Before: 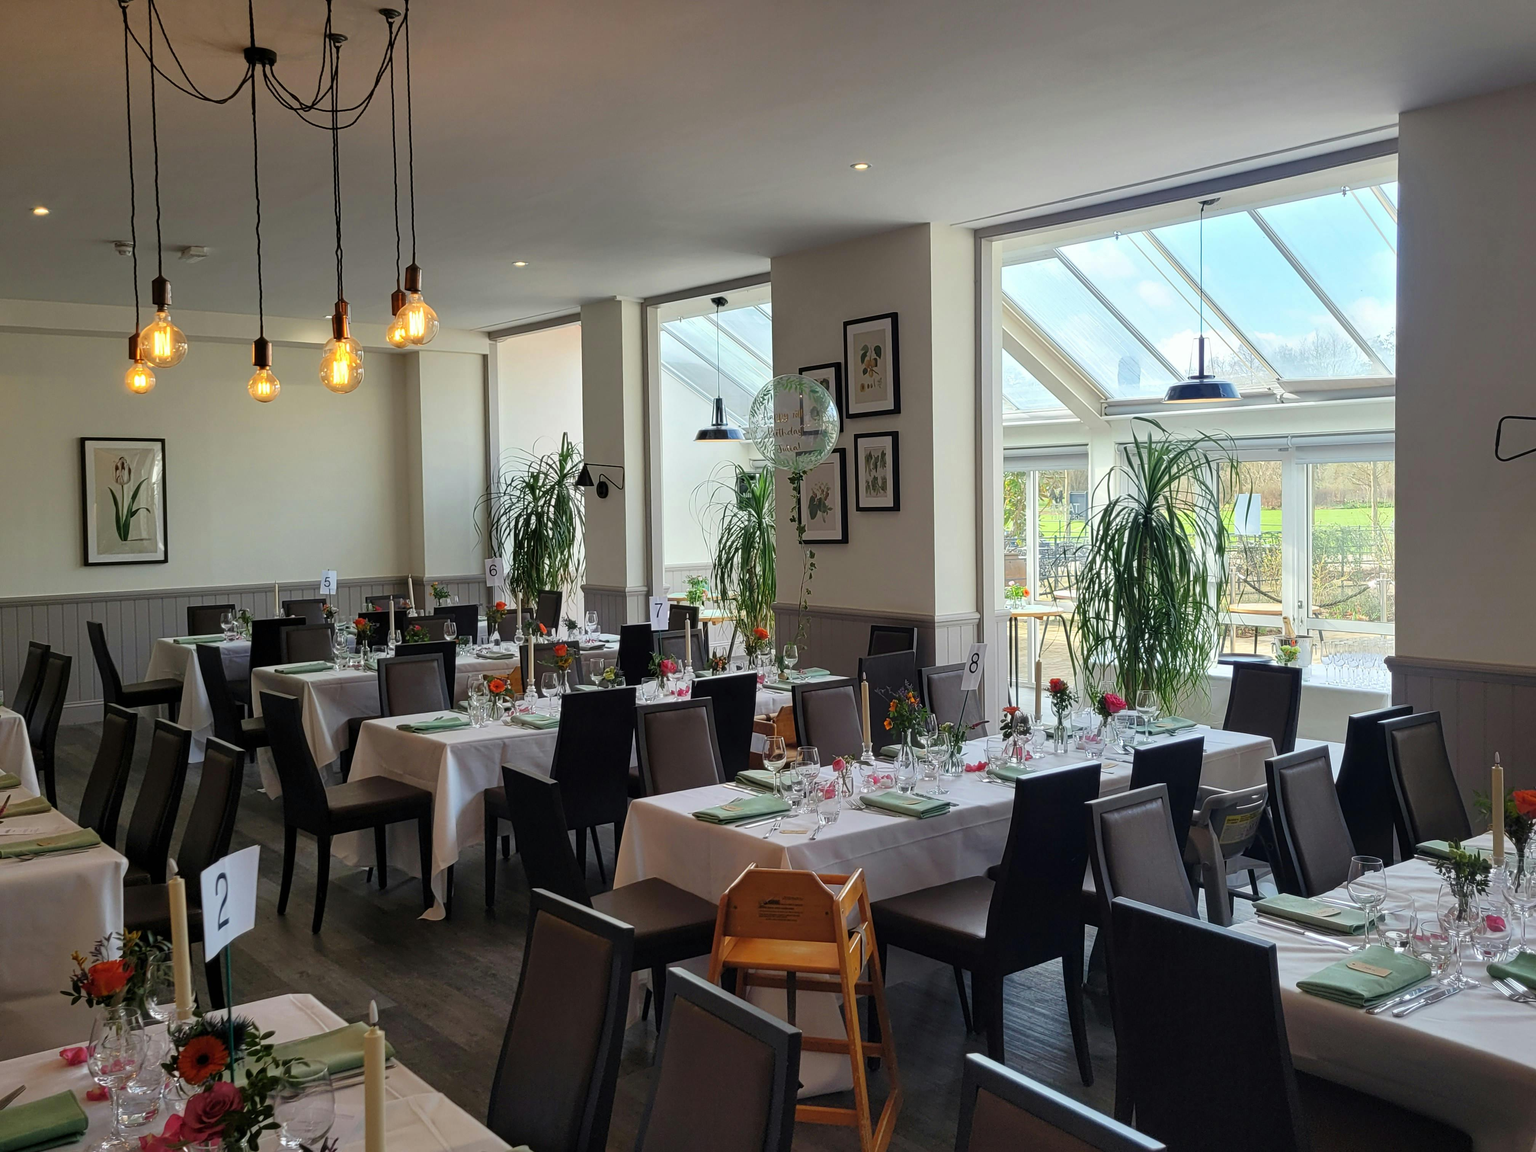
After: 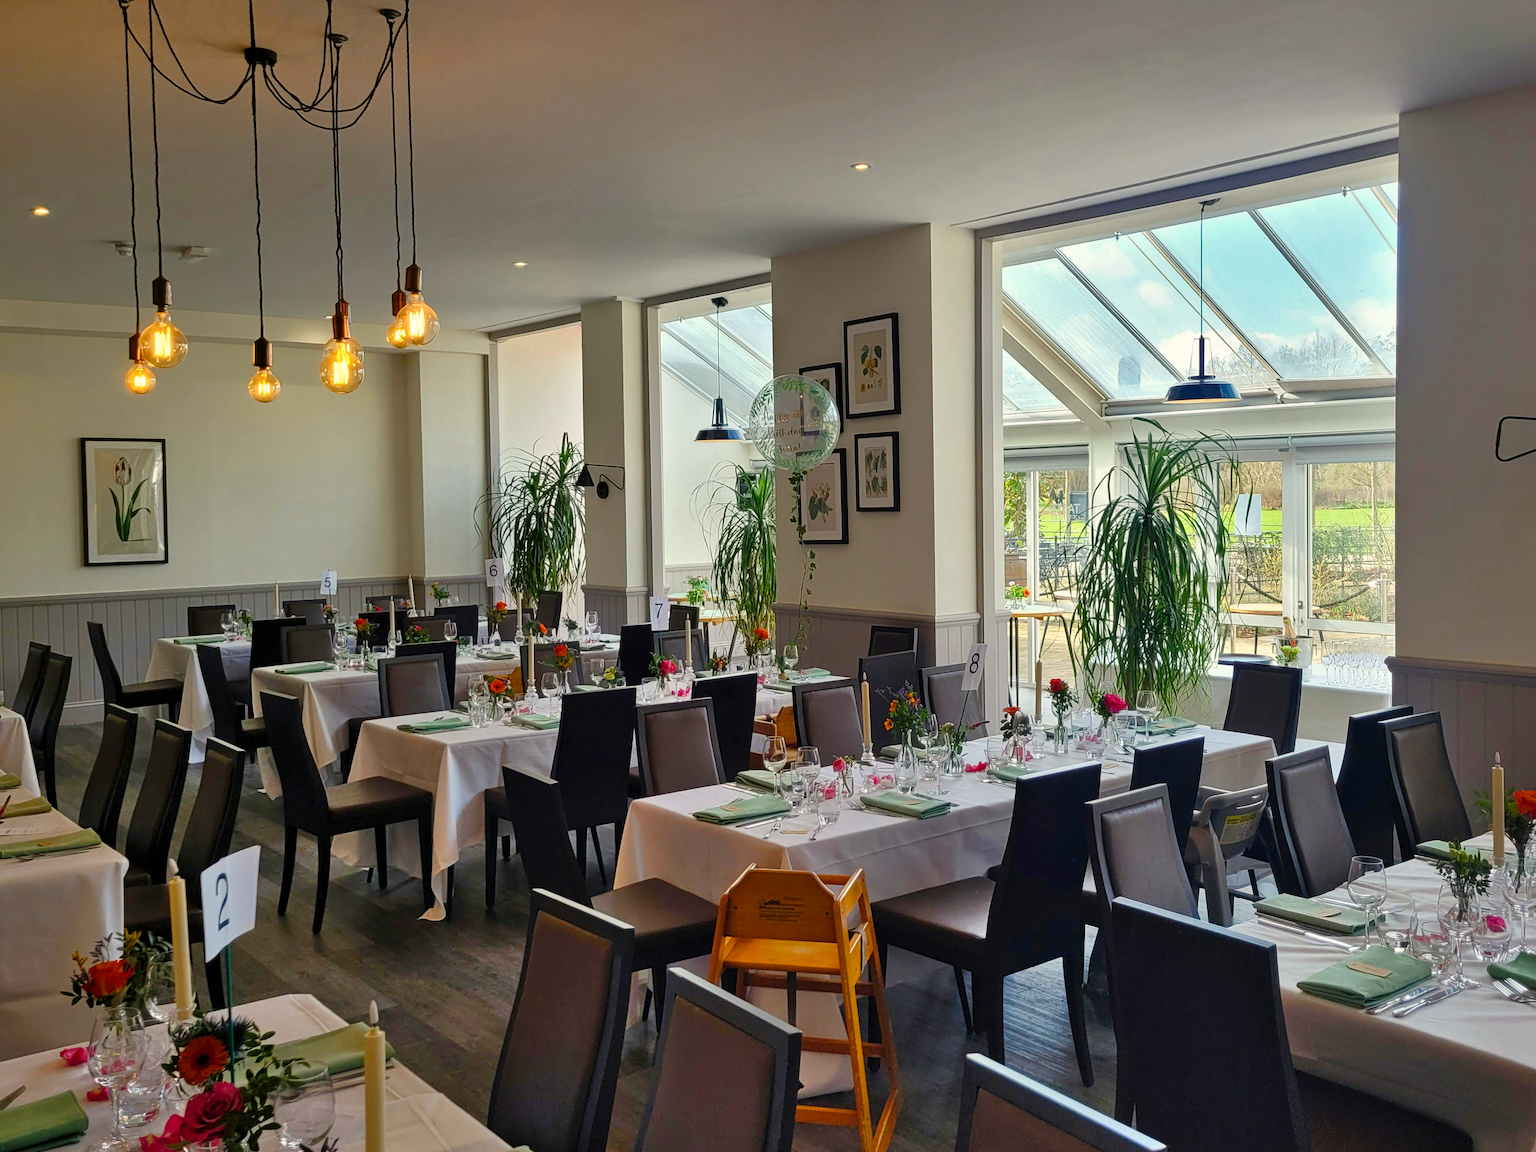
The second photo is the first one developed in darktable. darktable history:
color balance rgb: highlights gain › chroma 2.103%, highlights gain › hue 74.87°, perceptual saturation grading › global saturation 26.834%, perceptual saturation grading › highlights -27.723%, perceptual saturation grading › mid-tones 15.744%, perceptual saturation grading › shadows 33.112%
shadows and highlights: soften with gaussian
